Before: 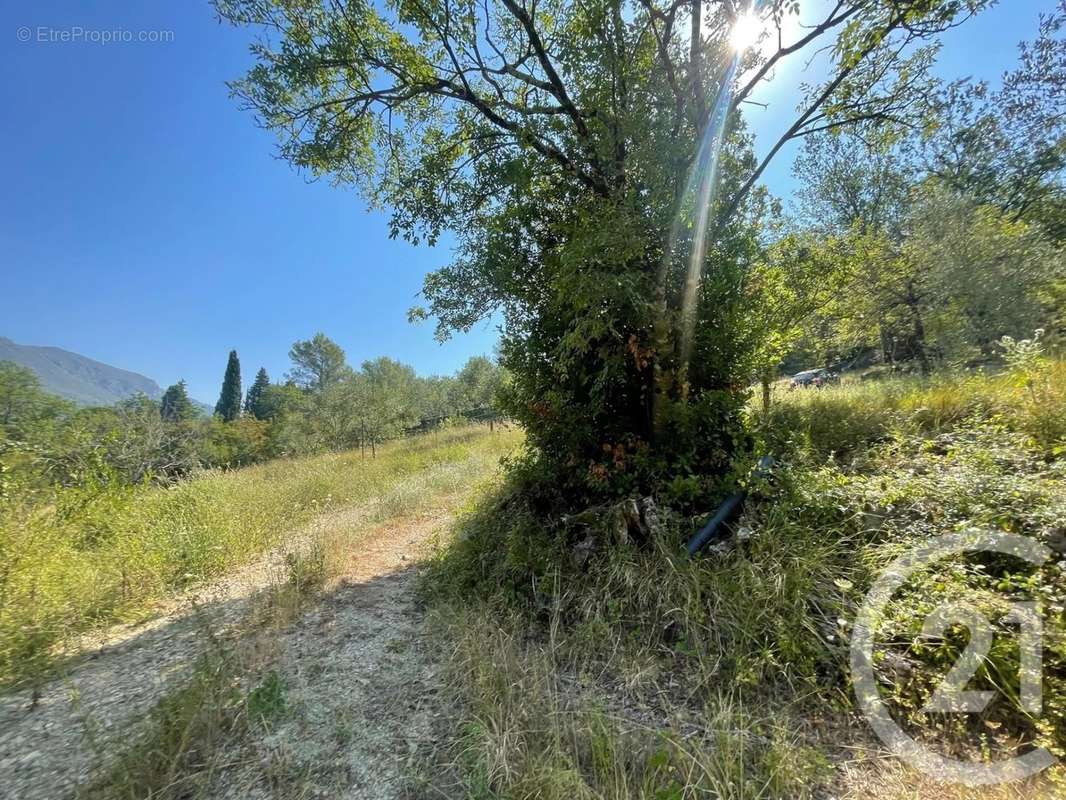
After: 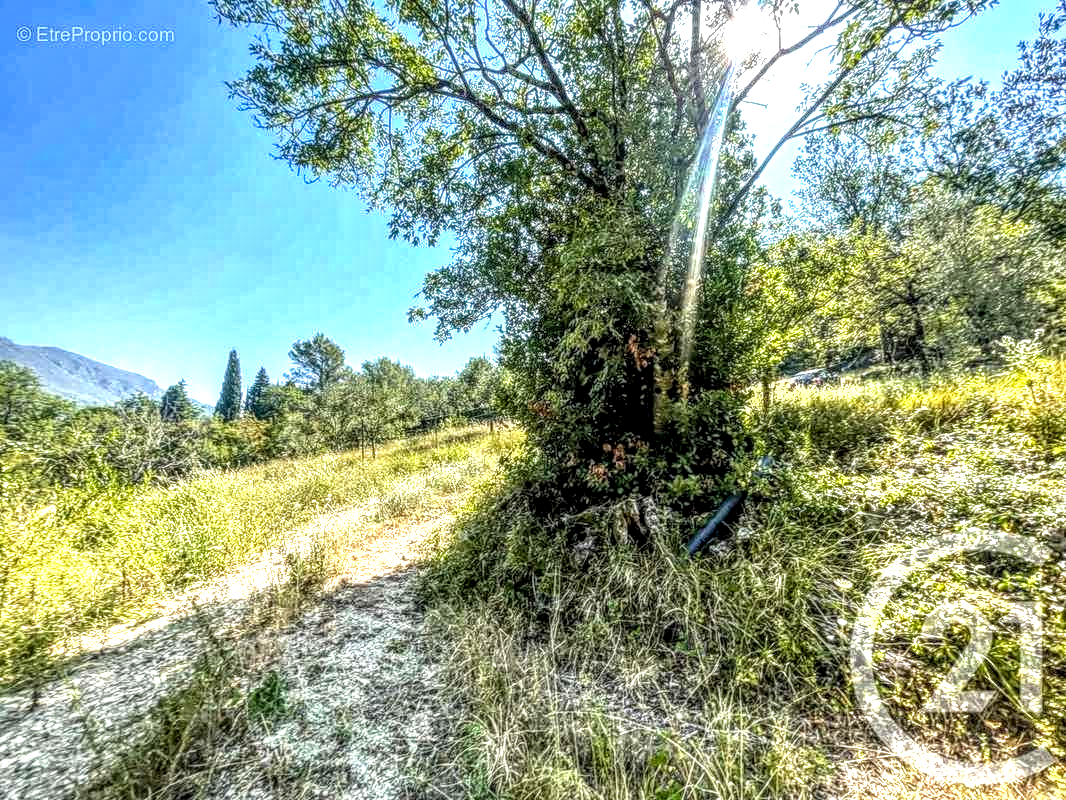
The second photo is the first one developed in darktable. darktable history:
local contrast: highlights 3%, shadows 5%, detail 298%, midtone range 0.293
exposure: black level correction 0.001, exposure 1 EV, compensate exposure bias true, compensate highlight preservation false
color balance rgb: perceptual saturation grading › global saturation 0.649%, global vibrance 20%
